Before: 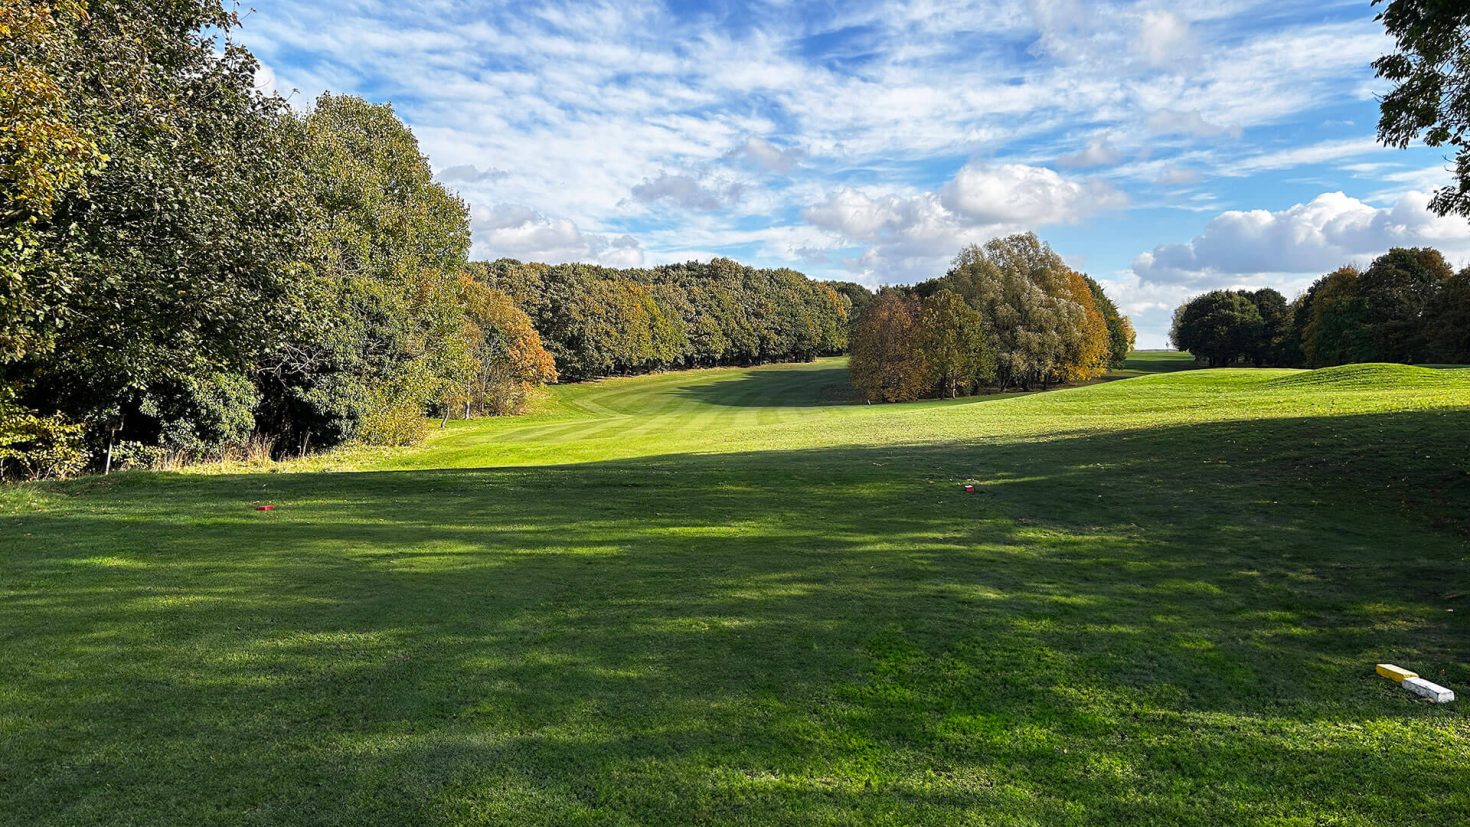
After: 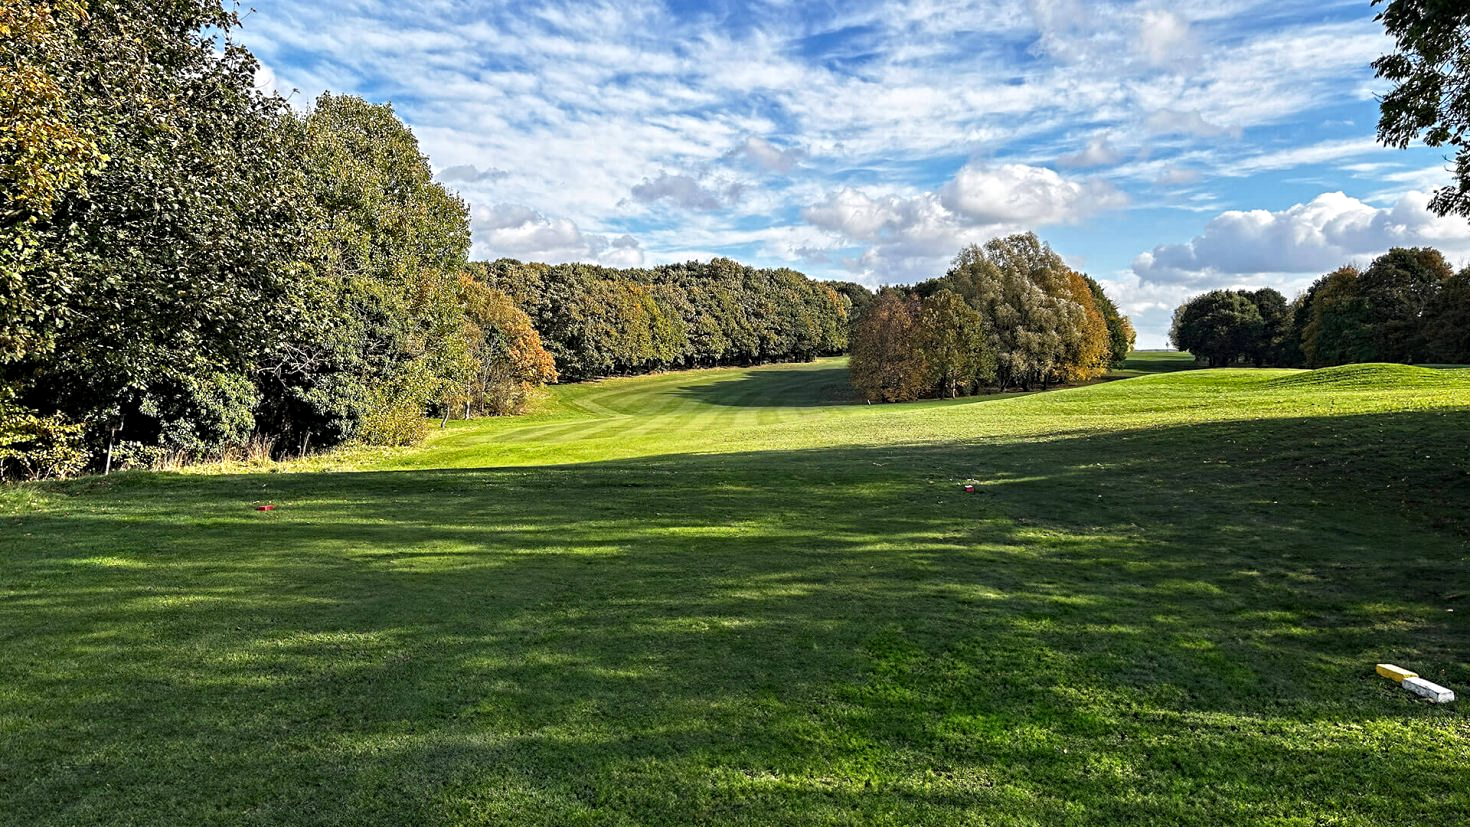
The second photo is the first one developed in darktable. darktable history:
shadows and highlights: radius 331.84, shadows 53.55, highlights -100, compress 94.63%, highlights color adjustment 73.23%, soften with gaussian
contrast equalizer: y [[0.5, 0.501, 0.525, 0.597, 0.58, 0.514], [0.5 ×6], [0.5 ×6], [0 ×6], [0 ×6]]
white balance: emerald 1
